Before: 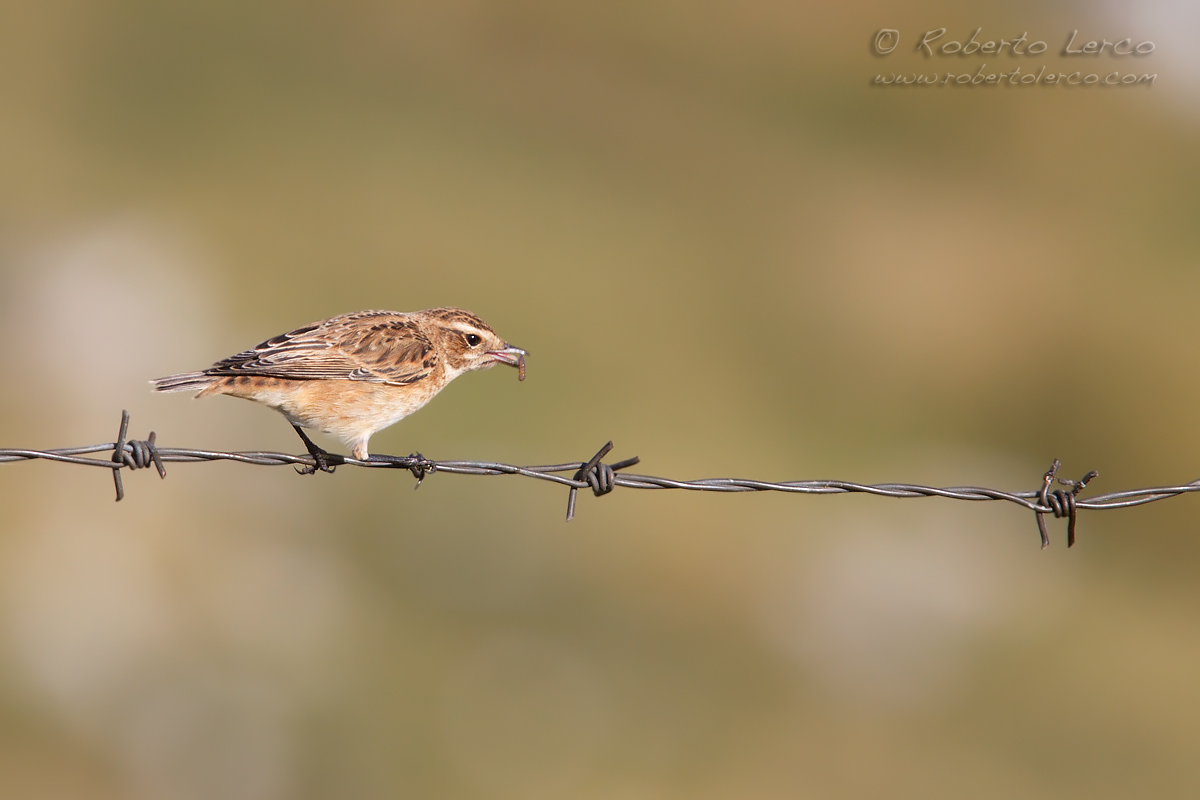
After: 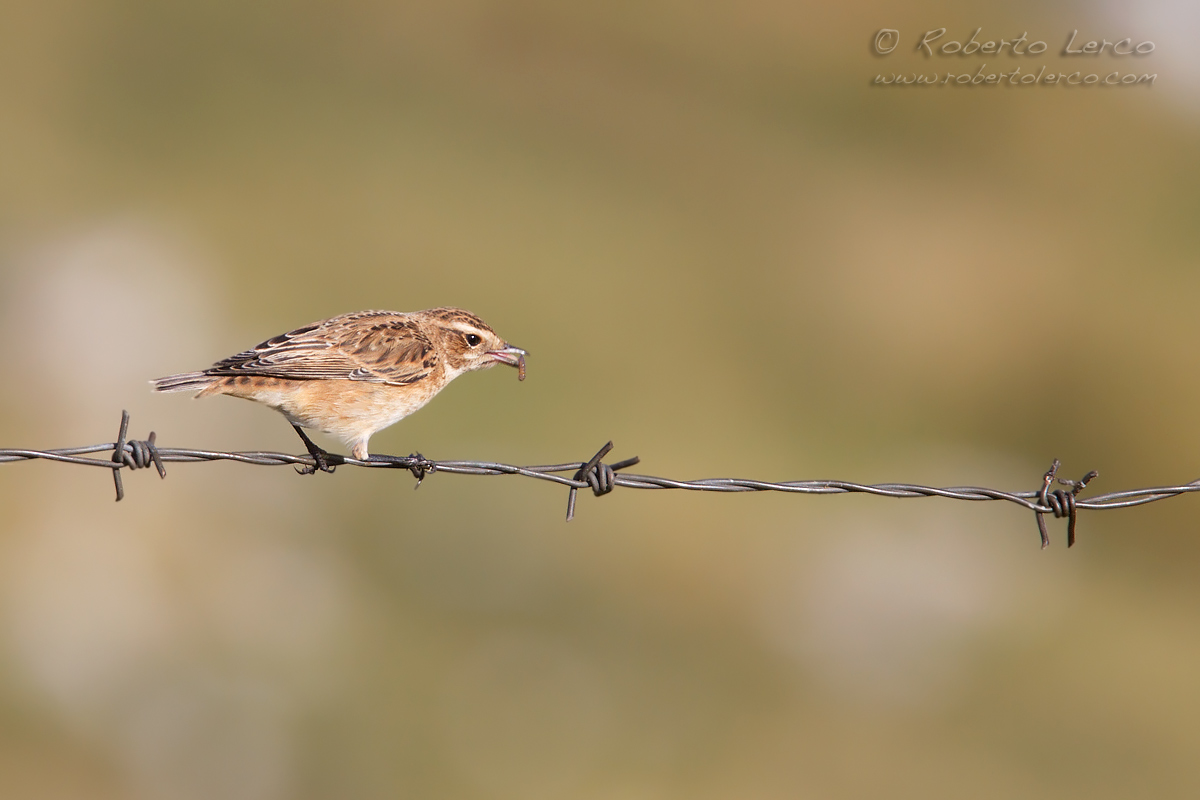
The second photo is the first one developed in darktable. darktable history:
base curve: curves: ch0 [(0, 0) (0.283, 0.295) (1, 1)], preserve colors none
color balance: on, module defaults
